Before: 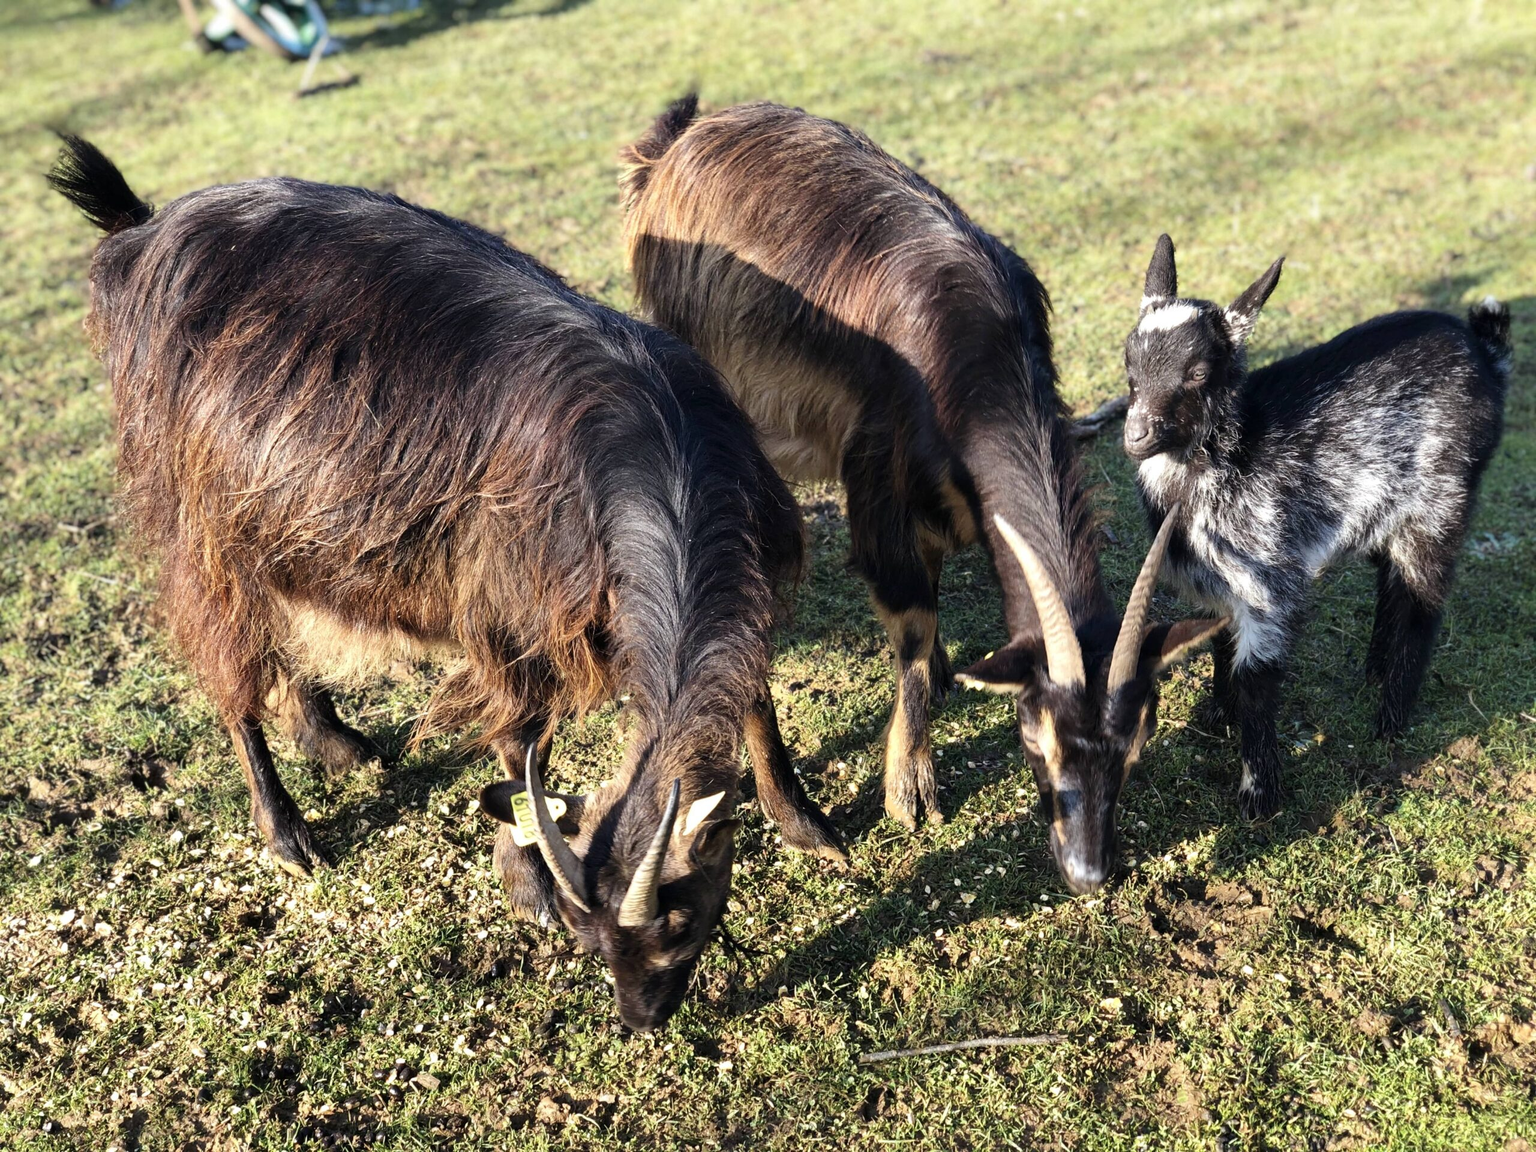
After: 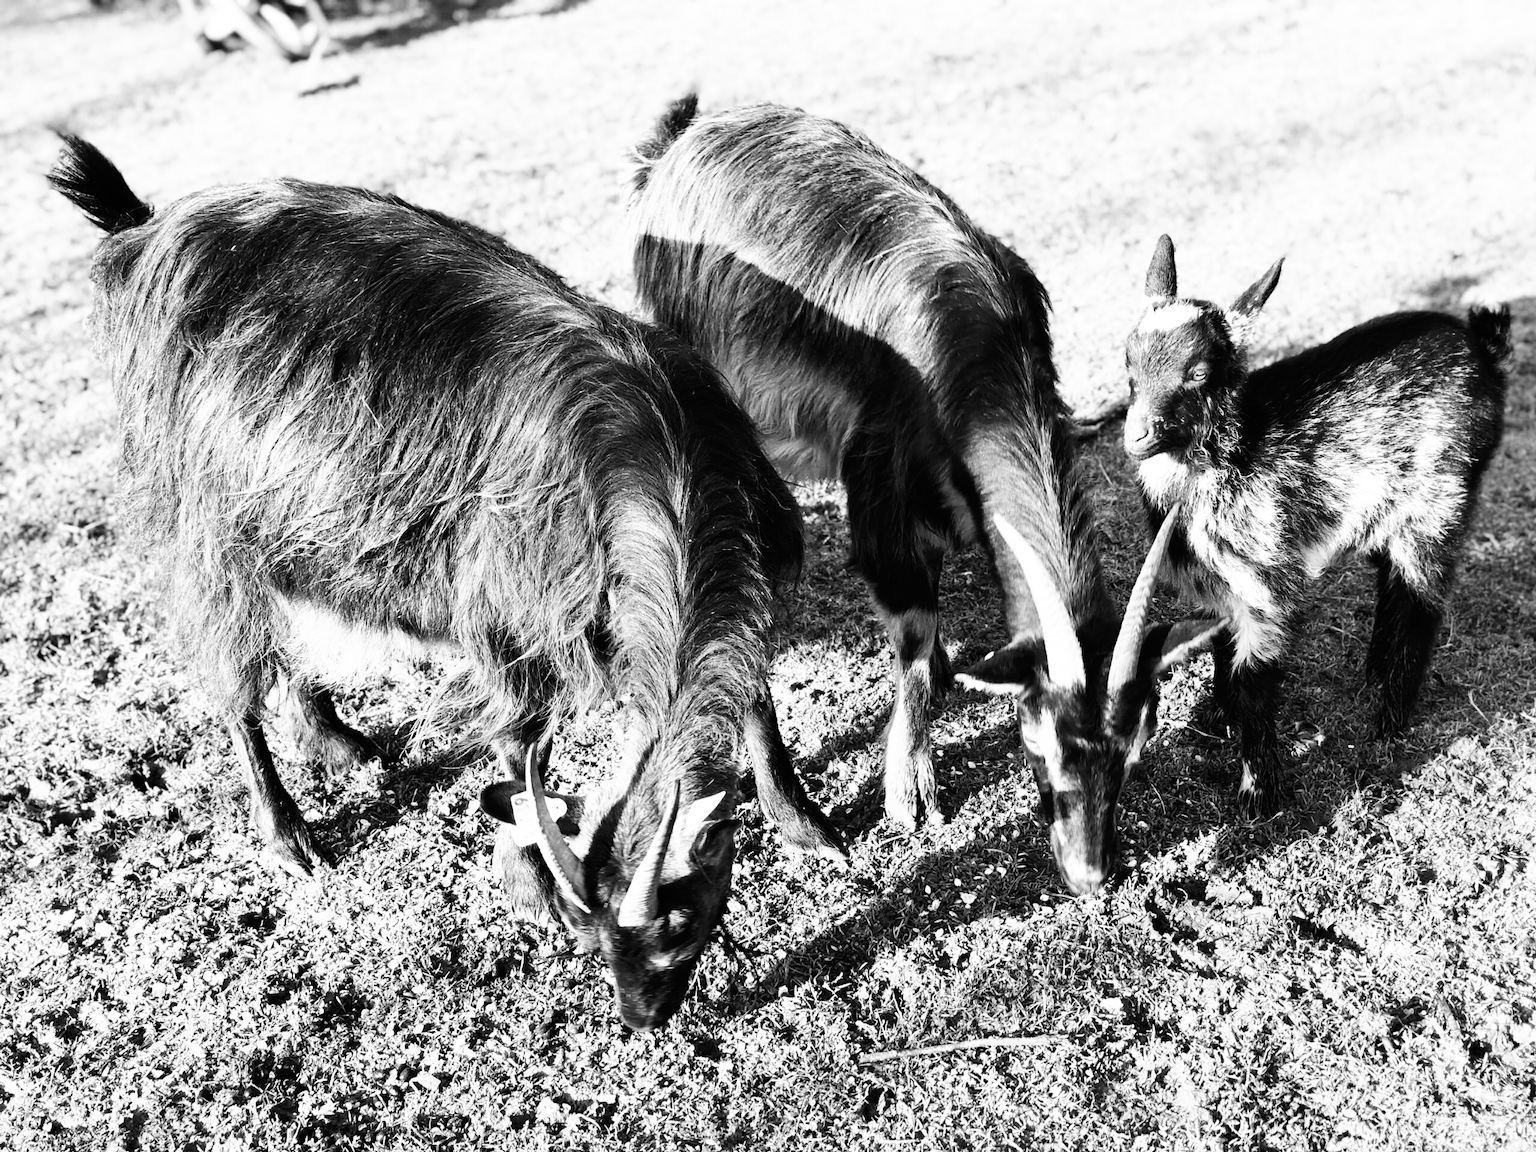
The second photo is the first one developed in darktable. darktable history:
exposure: black level correction 0.001, compensate highlight preservation false
base curve: curves: ch0 [(0, 0) (0.007, 0.004) (0.027, 0.03) (0.046, 0.07) (0.207, 0.54) (0.442, 0.872) (0.673, 0.972) (1, 1)], preserve colors none
monochrome: on, module defaults
